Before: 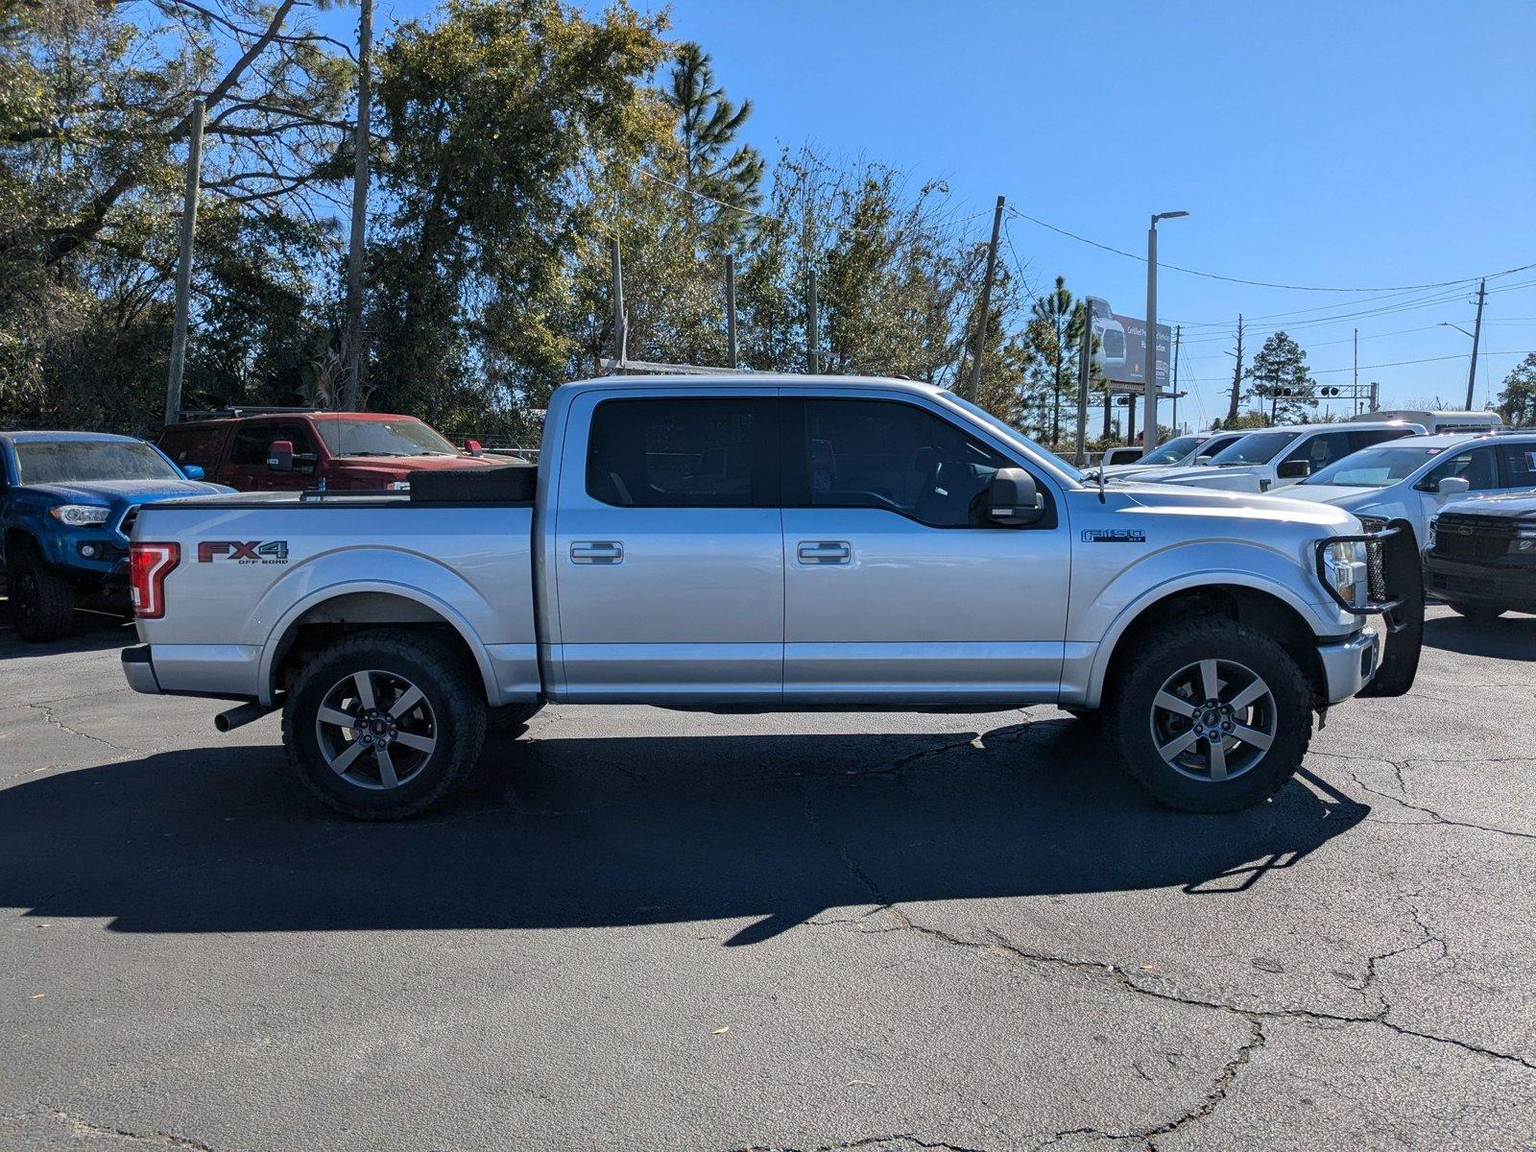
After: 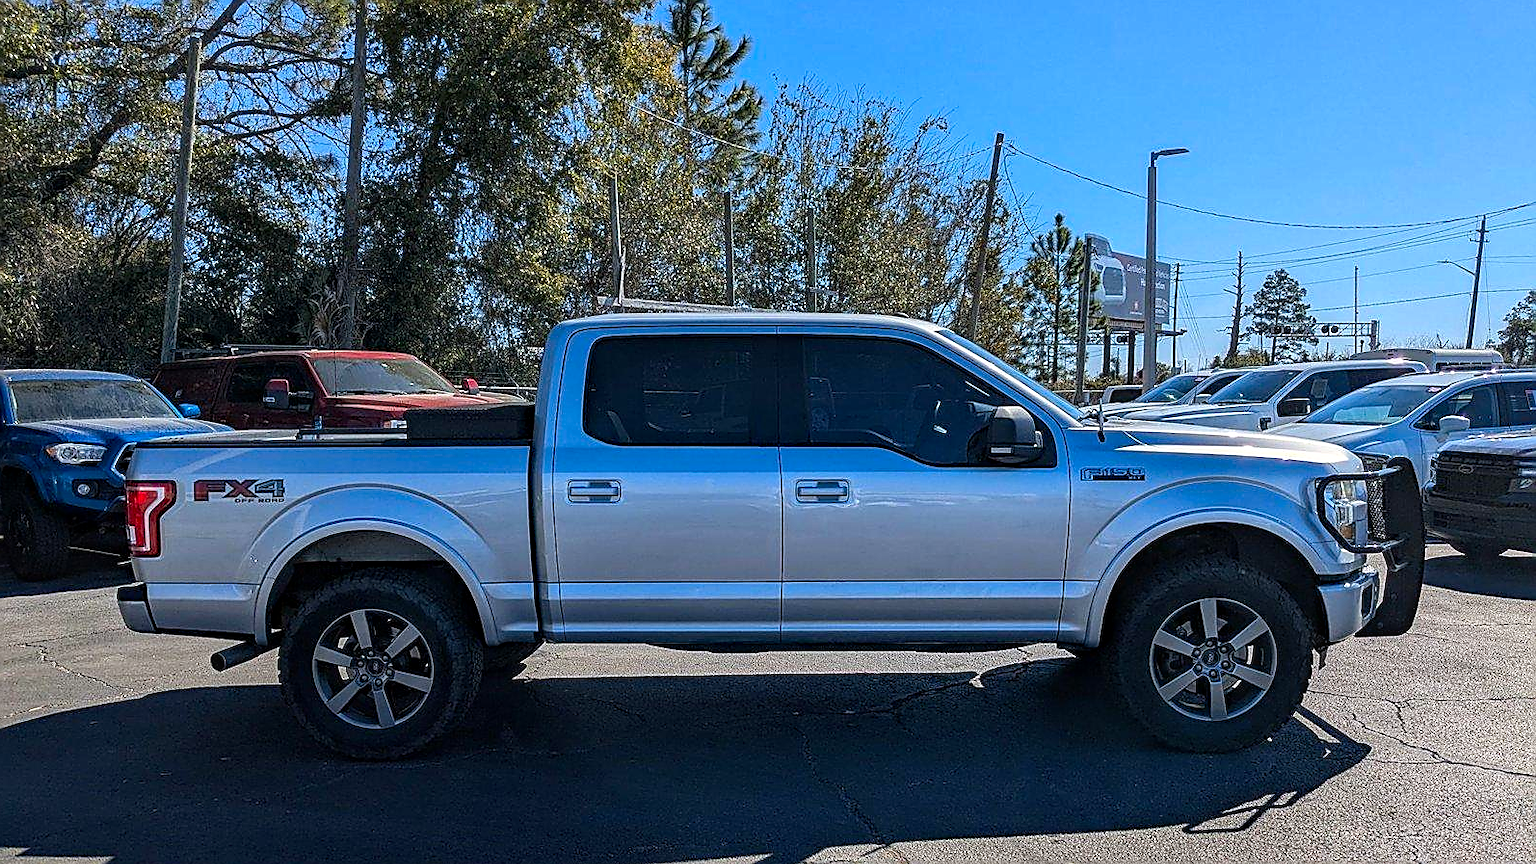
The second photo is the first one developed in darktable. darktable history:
crop: left 0.316%, top 5.503%, bottom 19.745%
contrast brightness saturation: contrast 0.078, saturation 0.203
sharpen: radius 1.372, amount 1.257, threshold 0.832
haze removal: adaptive false
local contrast: on, module defaults
